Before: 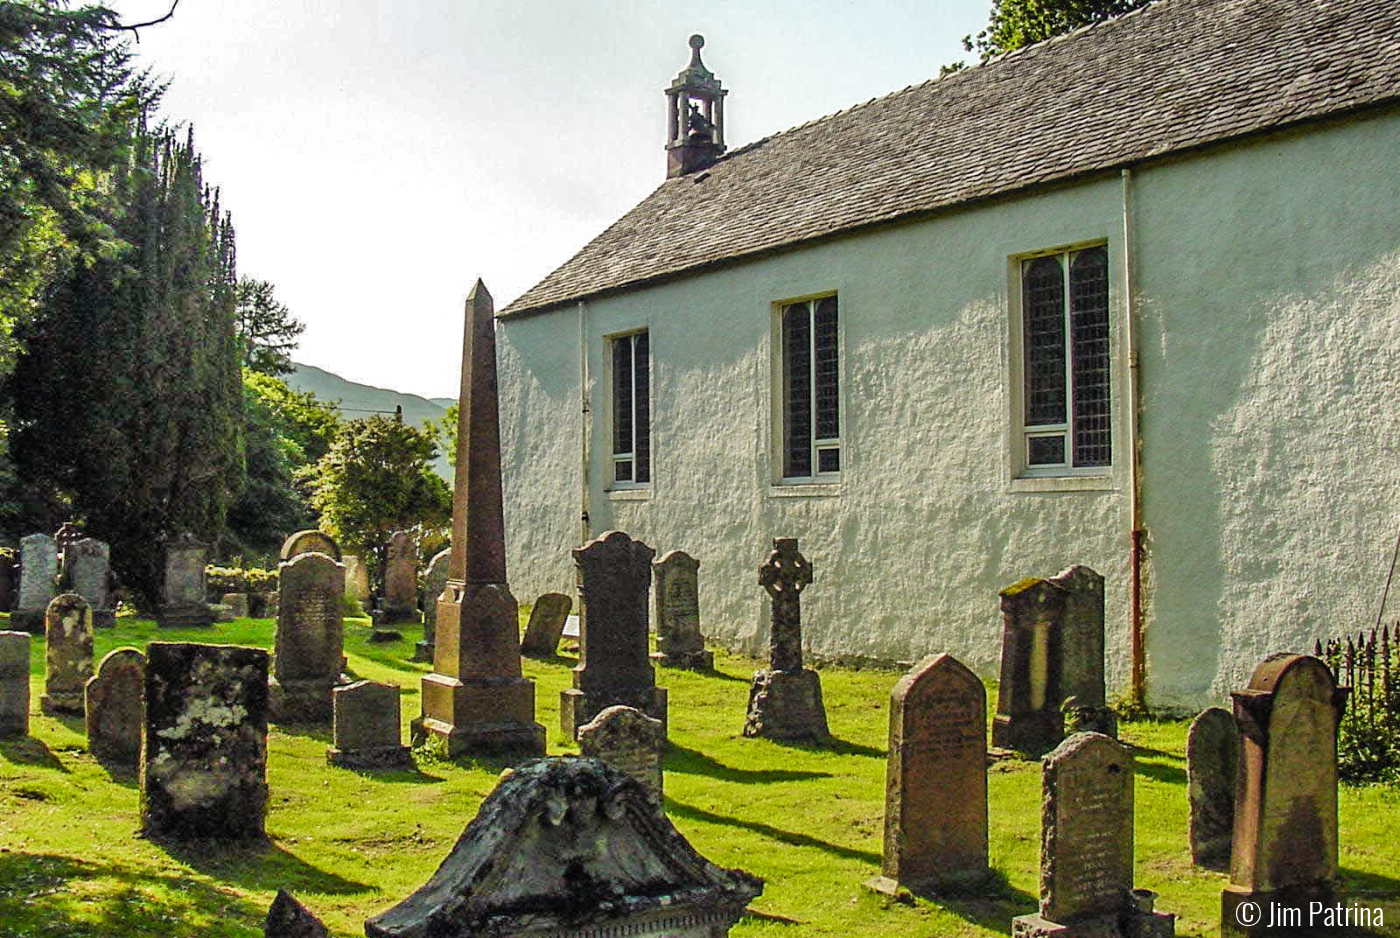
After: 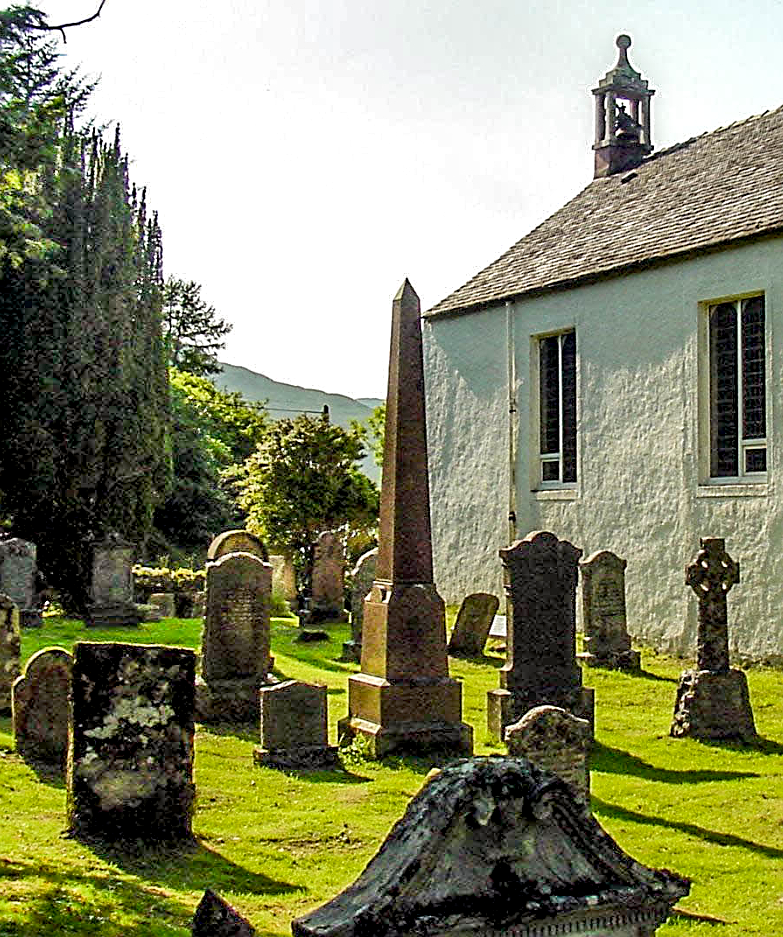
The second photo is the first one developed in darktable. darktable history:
crop: left 5.278%, right 38.769%
exposure: black level correction 0.01, exposure 0.117 EV, compensate highlight preservation false
sharpen: on, module defaults
